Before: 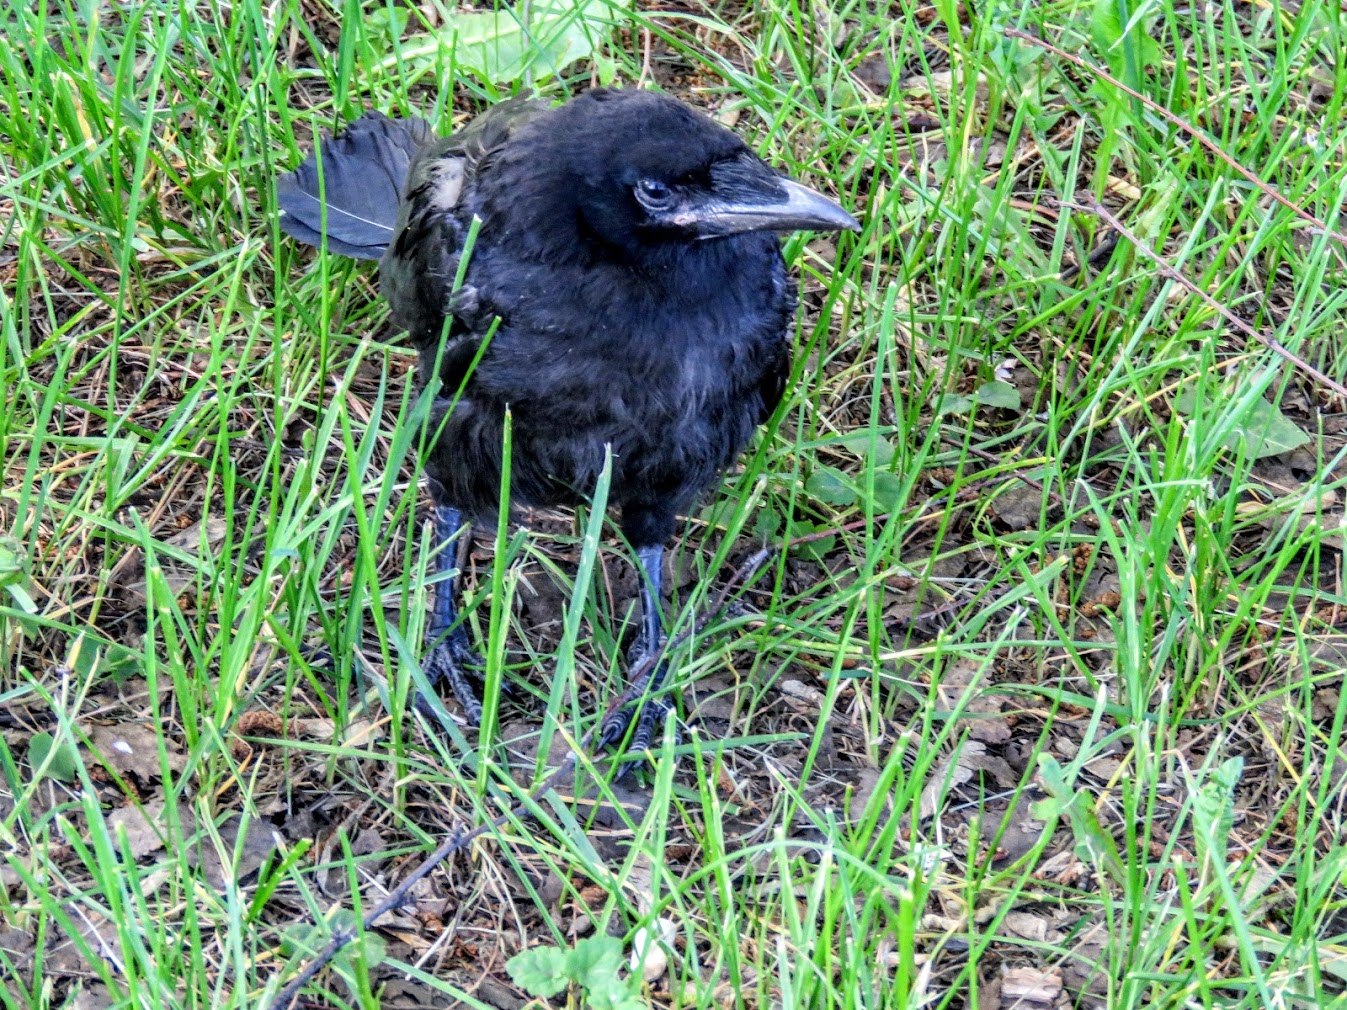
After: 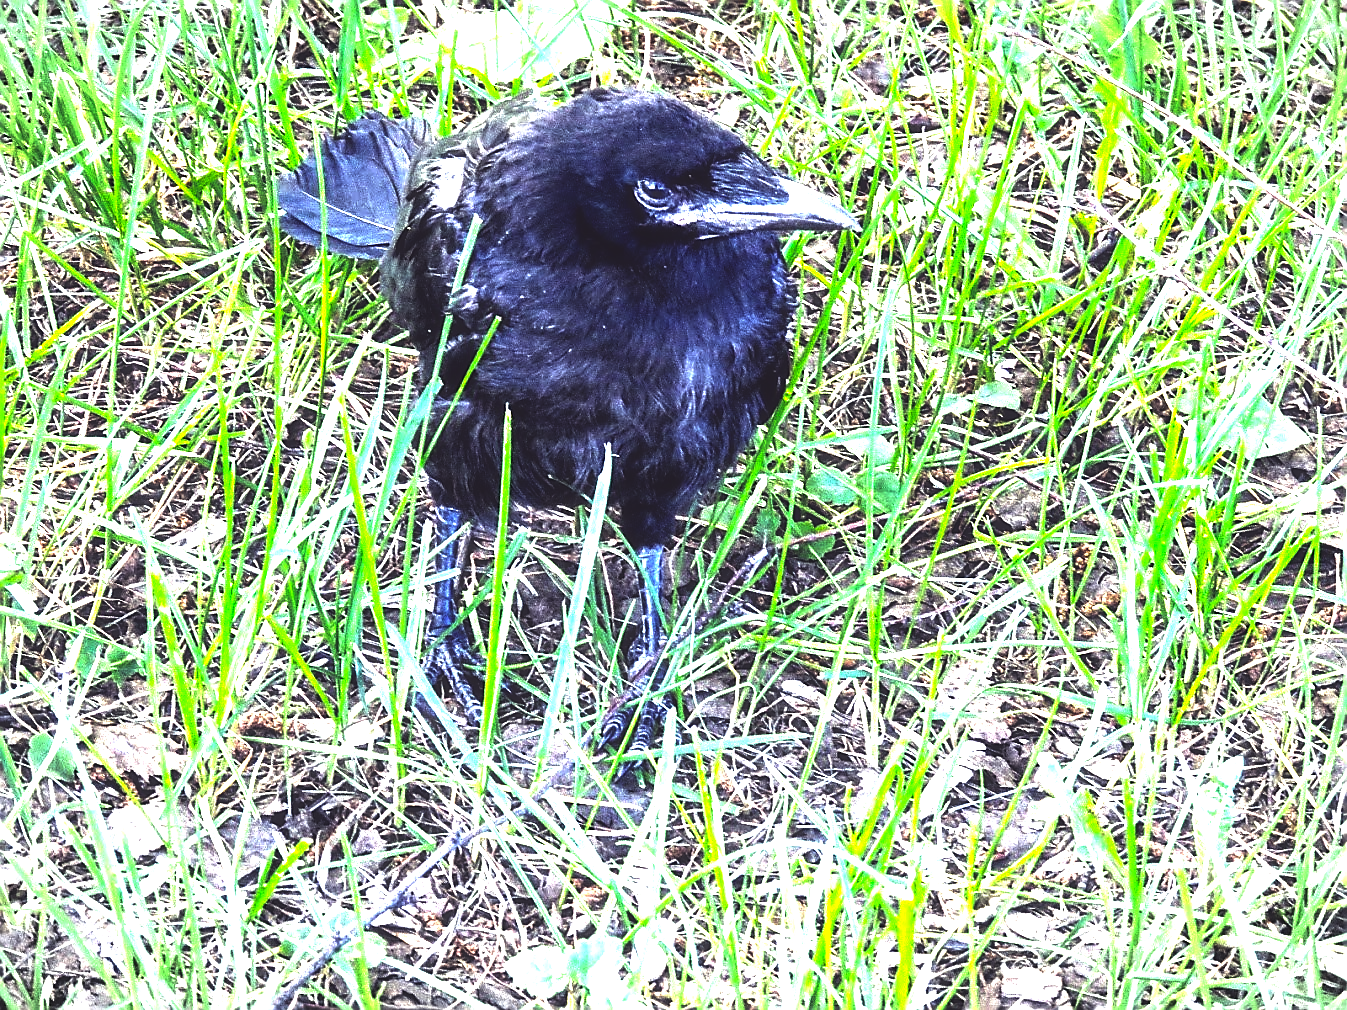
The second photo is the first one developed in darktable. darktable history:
haze removal: strength -0.099, adaptive false
color balance rgb: shadows lift › luminance -21.414%, shadows lift › chroma 9.135%, shadows lift › hue 284.7°, global offset › luminance -0.284%, global offset › hue 261.4°, linear chroma grading › global chroma 19.556%, perceptual saturation grading › global saturation 0.041%, perceptual brilliance grading › highlights 74.572%, perceptual brilliance grading › shadows -29.576%, global vibrance 19.419%
vignetting: fall-off start 100.48%, width/height ratio 1.321
local contrast: highlights 103%, shadows 102%, detail 120%, midtone range 0.2
sharpen: radius 1.362, amount 1.243, threshold 0.781
exposure: black level correction -0.031, compensate highlight preservation false
